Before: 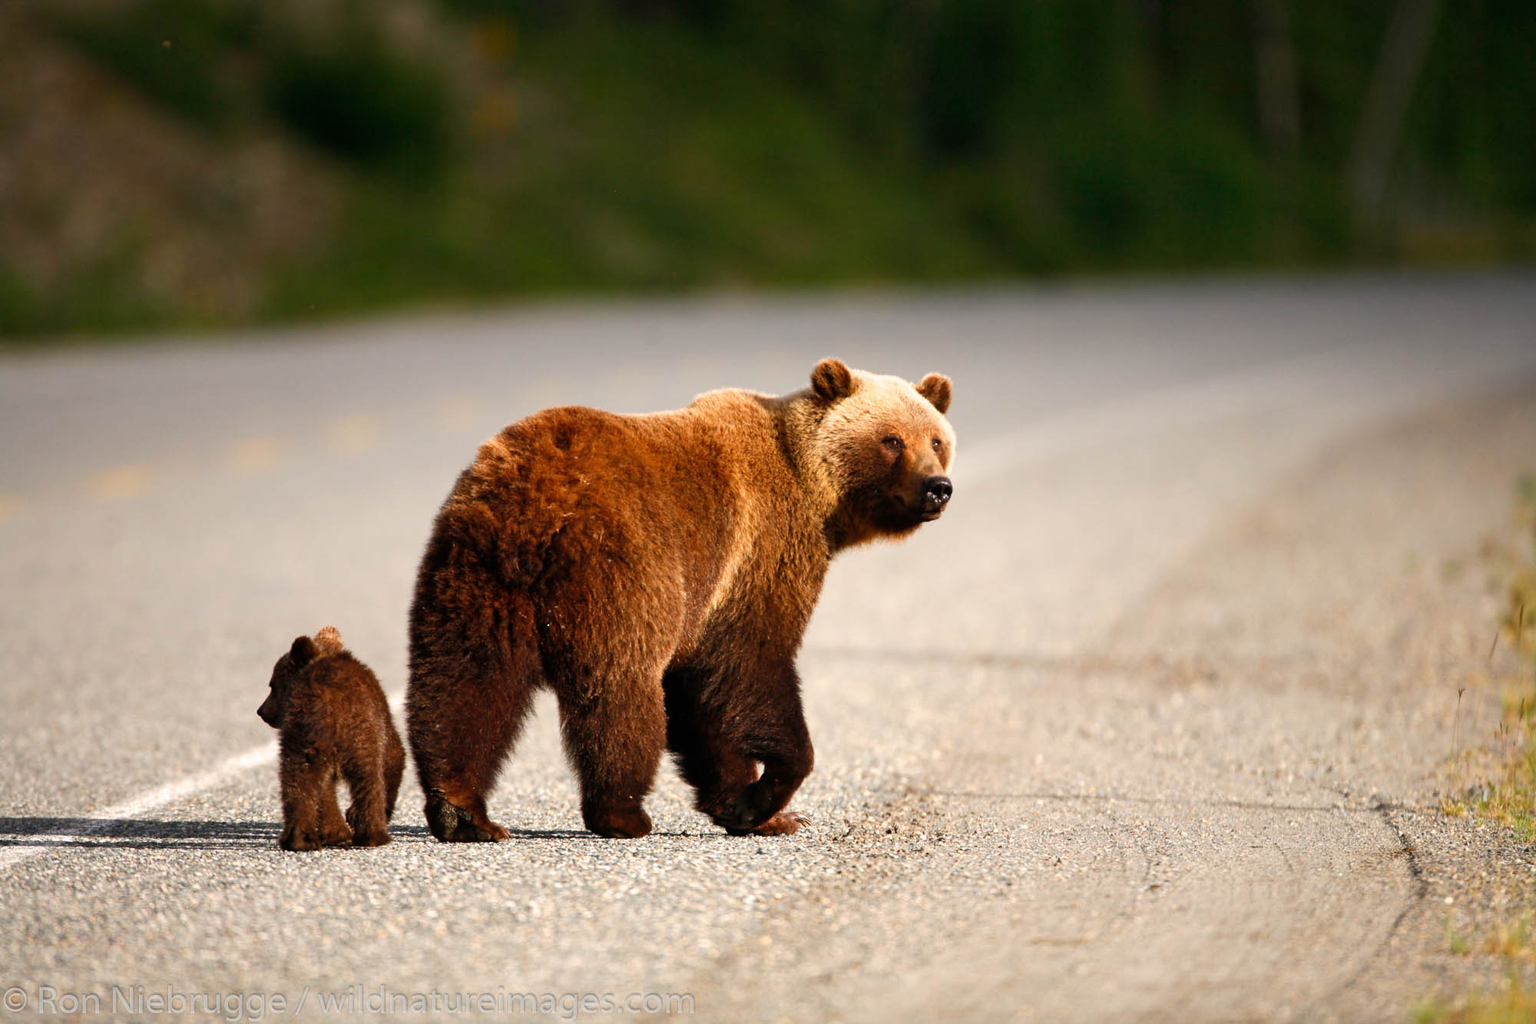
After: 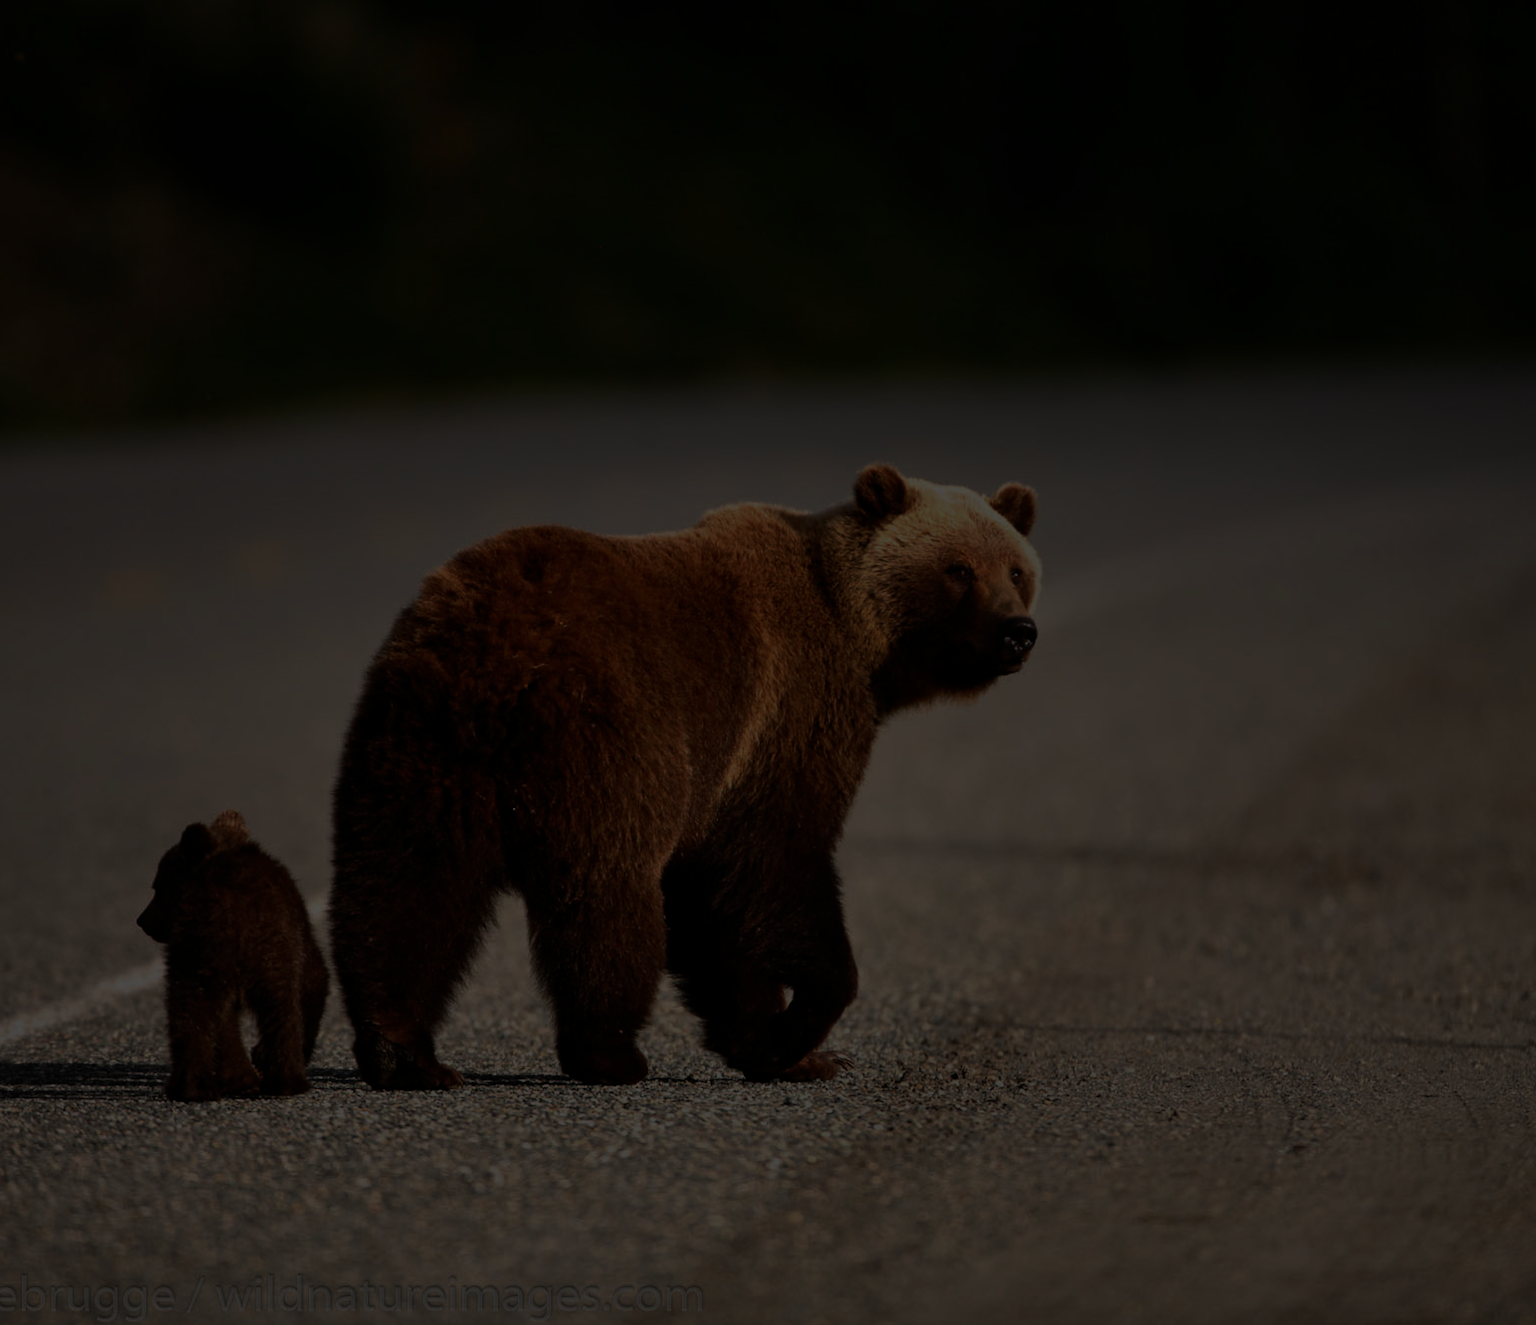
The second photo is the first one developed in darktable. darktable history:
crop: left 9.874%, right 12.852%
shadows and highlights: soften with gaussian
exposure: black level correction 0, exposure 0.498 EV, compensate exposure bias true, compensate highlight preservation false
tone curve: curves: ch0 [(0, 0) (0.187, 0.12) (0.384, 0.363) (0.577, 0.681) (0.735, 0.881) (0.864, 0.959) (1, 0.987)]; ch1 [(0, 0) (0.402, 0.36) (0.476, 0.466) (0.501, 0.501) (0.518, 0.514) (0.564, 0.614) (0.614, 0.664) (0.741, 0.829) (1, 1)]; ch2 [(0, 0) (0.429, 0.387) (0.483, 0.481) (0.503, 0.501) (0.522, 0.531) (0.564, 0.605) (0.615, 0.697) (0.702, 0.774) (1, 0.895)], preserve colors none
